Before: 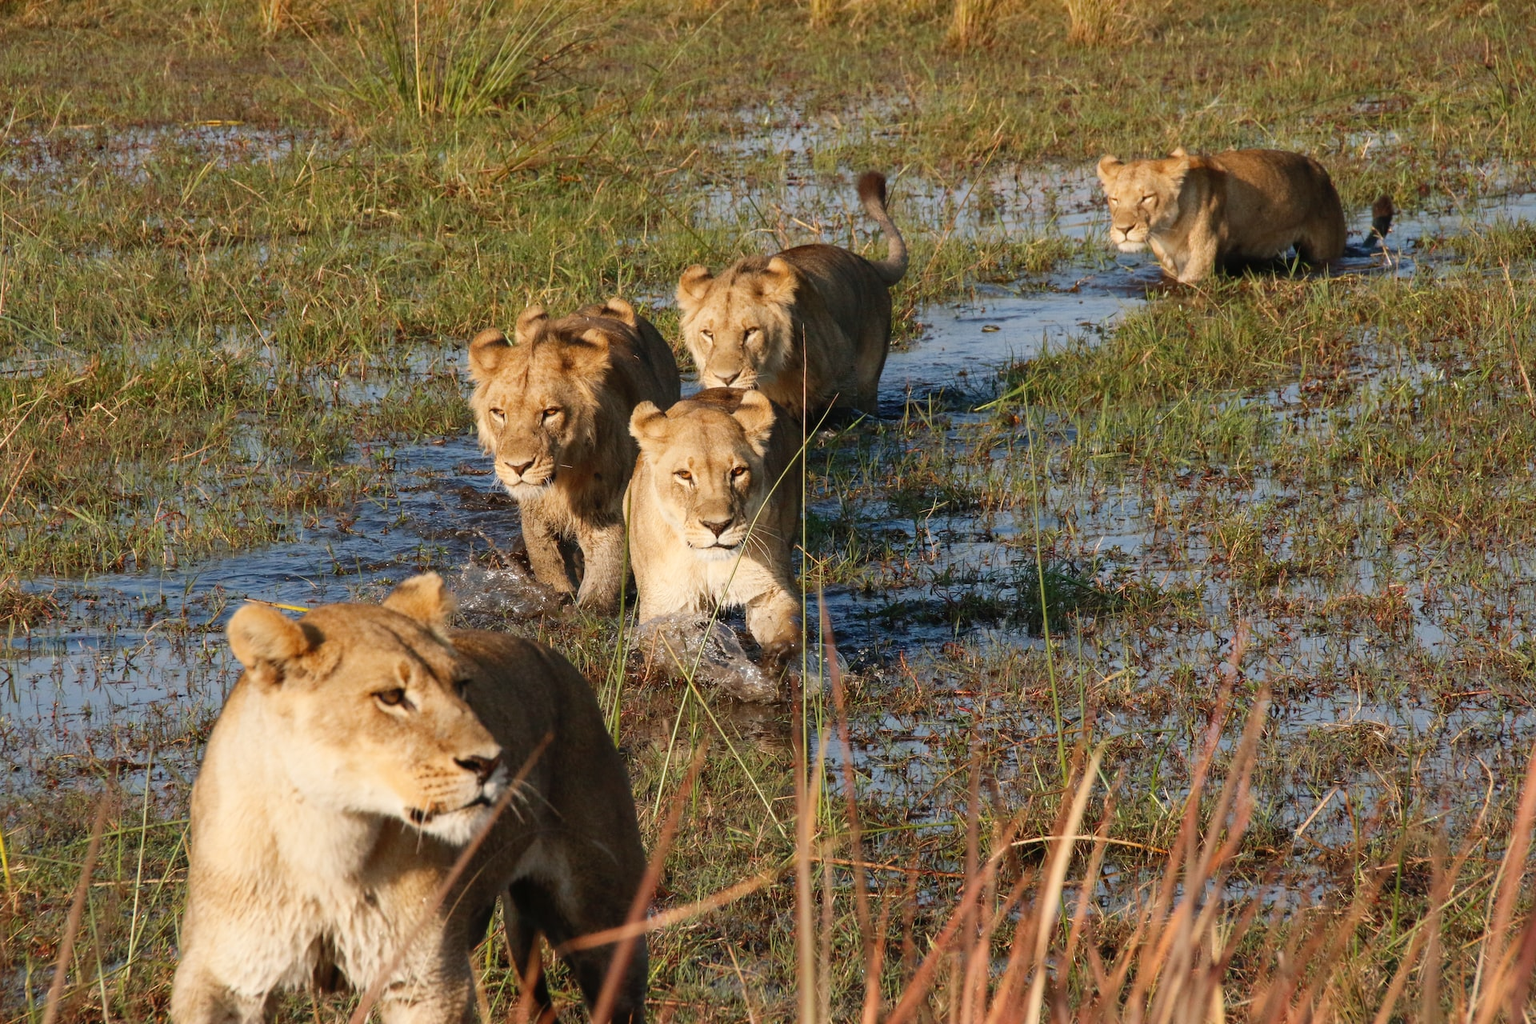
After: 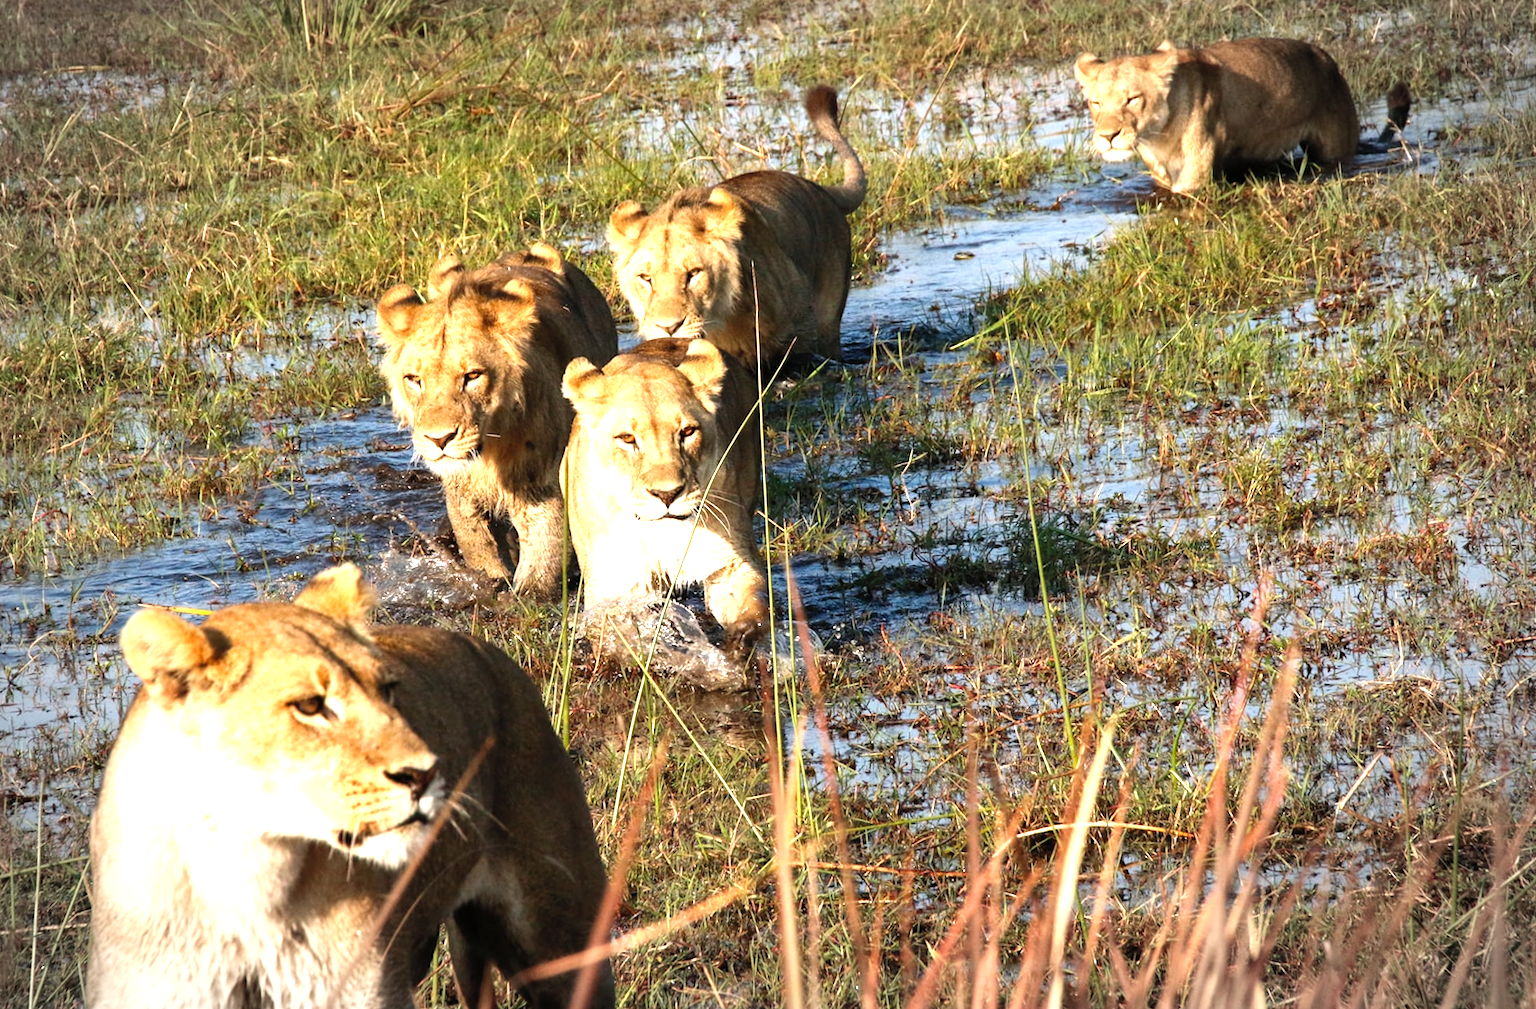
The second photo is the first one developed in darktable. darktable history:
levels: levels [0.012, 0.367, 0.697]
crop and rotate: angle 1.96°, left 5.673%, top 5.673%
rotate and perspective: rotation -1°, crop left 0.011, crop right 0.989, crop top 0.025, crop bottom 0.975
vignetting: automatic ratio true
